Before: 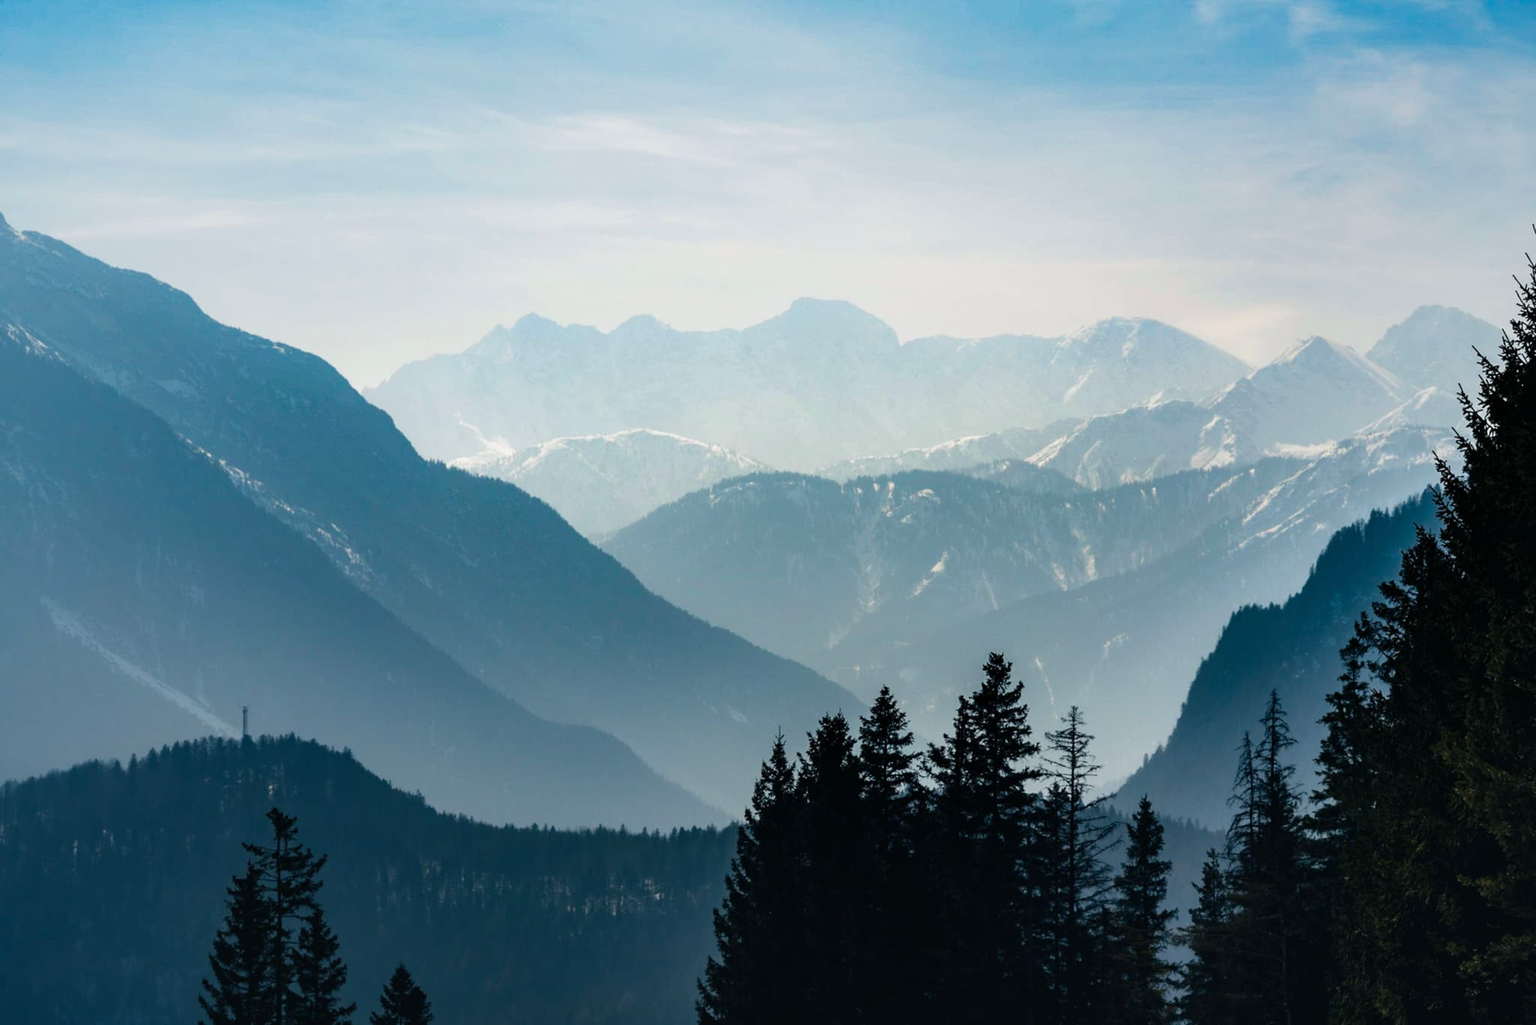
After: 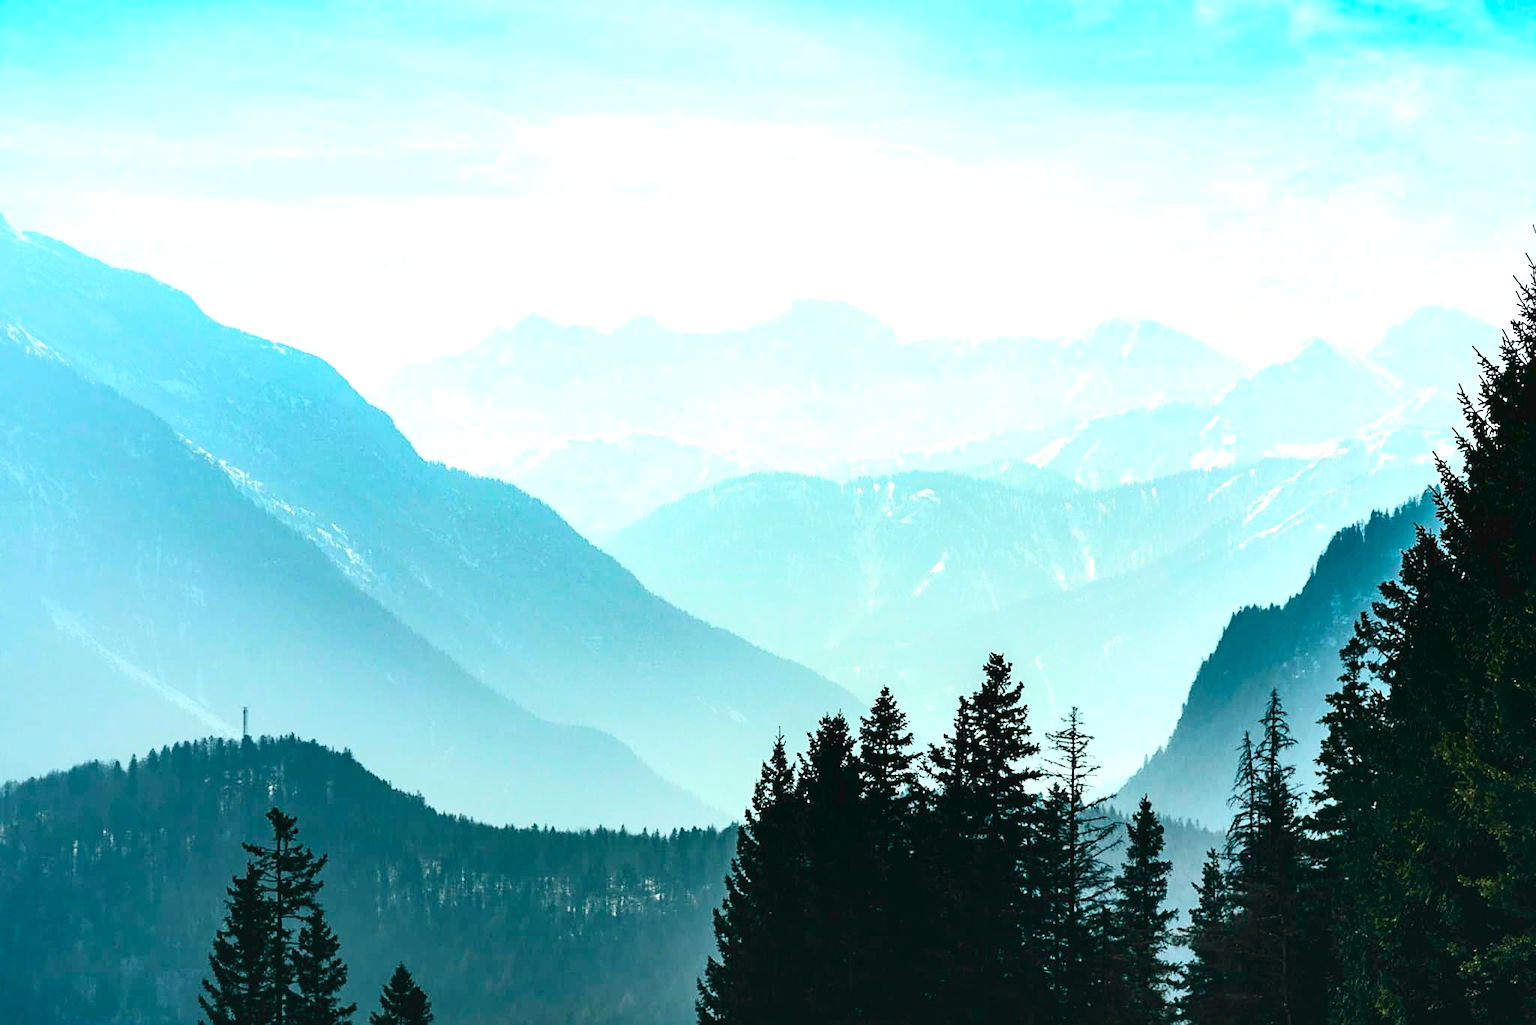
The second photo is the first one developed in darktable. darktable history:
exposure: black level correction 0, exposure 1.379 EV, compensate exposure bias true, compensate highlight preservation false
tone curve: curves: ch0 [(0, 0.036) (0.037, 0.042) (0.167, 0.143) (0.433, 0.502) (0.531, 0.637) (0.696, 0.825) (0.856, 0.92) (1, 0.98)]; ch1 [(0, 0) (0.424, 0.383) (0.482, 0.459) (0.501, 0.5) (0.522, 0.526) (0.559, 0.563) (0.604, 0.646) (0.715, 0.729) (1, 1)]; ch2 [(0, 0) (0.369, 0.388) (0.45, 0.48) (0.499, 0.502) (0.504, 0.504) (0.512, 0.526) (0.581, 0.595) (0.708, 0.786) (1, 1)], color space Lab, independent channels, preserve colors none
sharpen: on, module defaults
